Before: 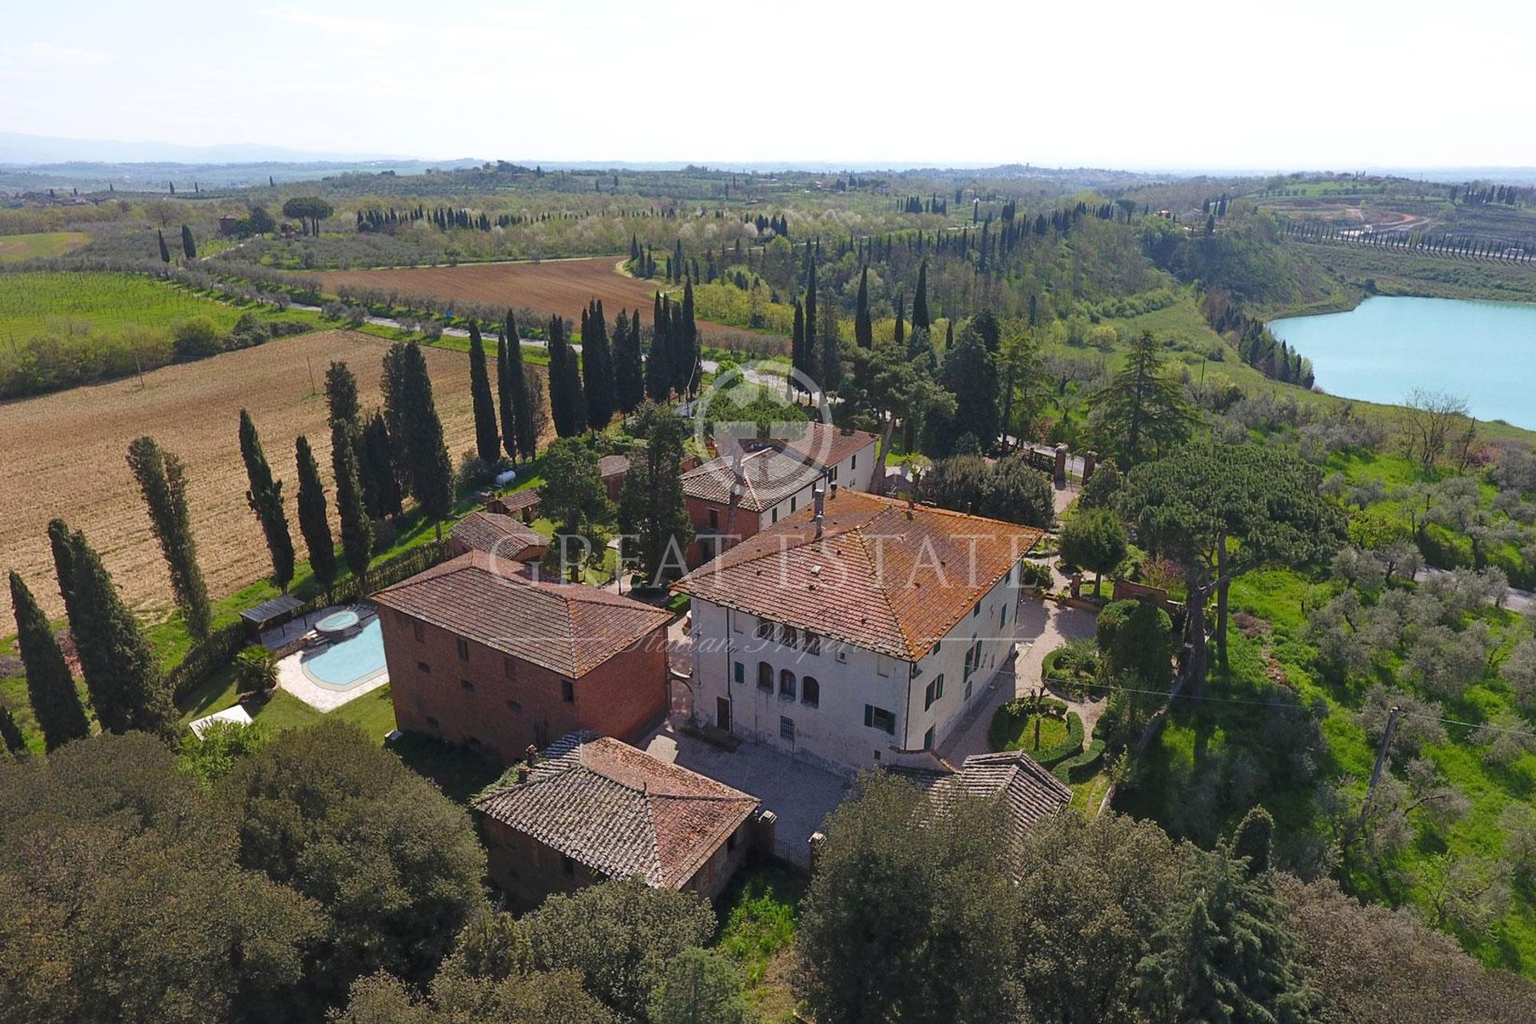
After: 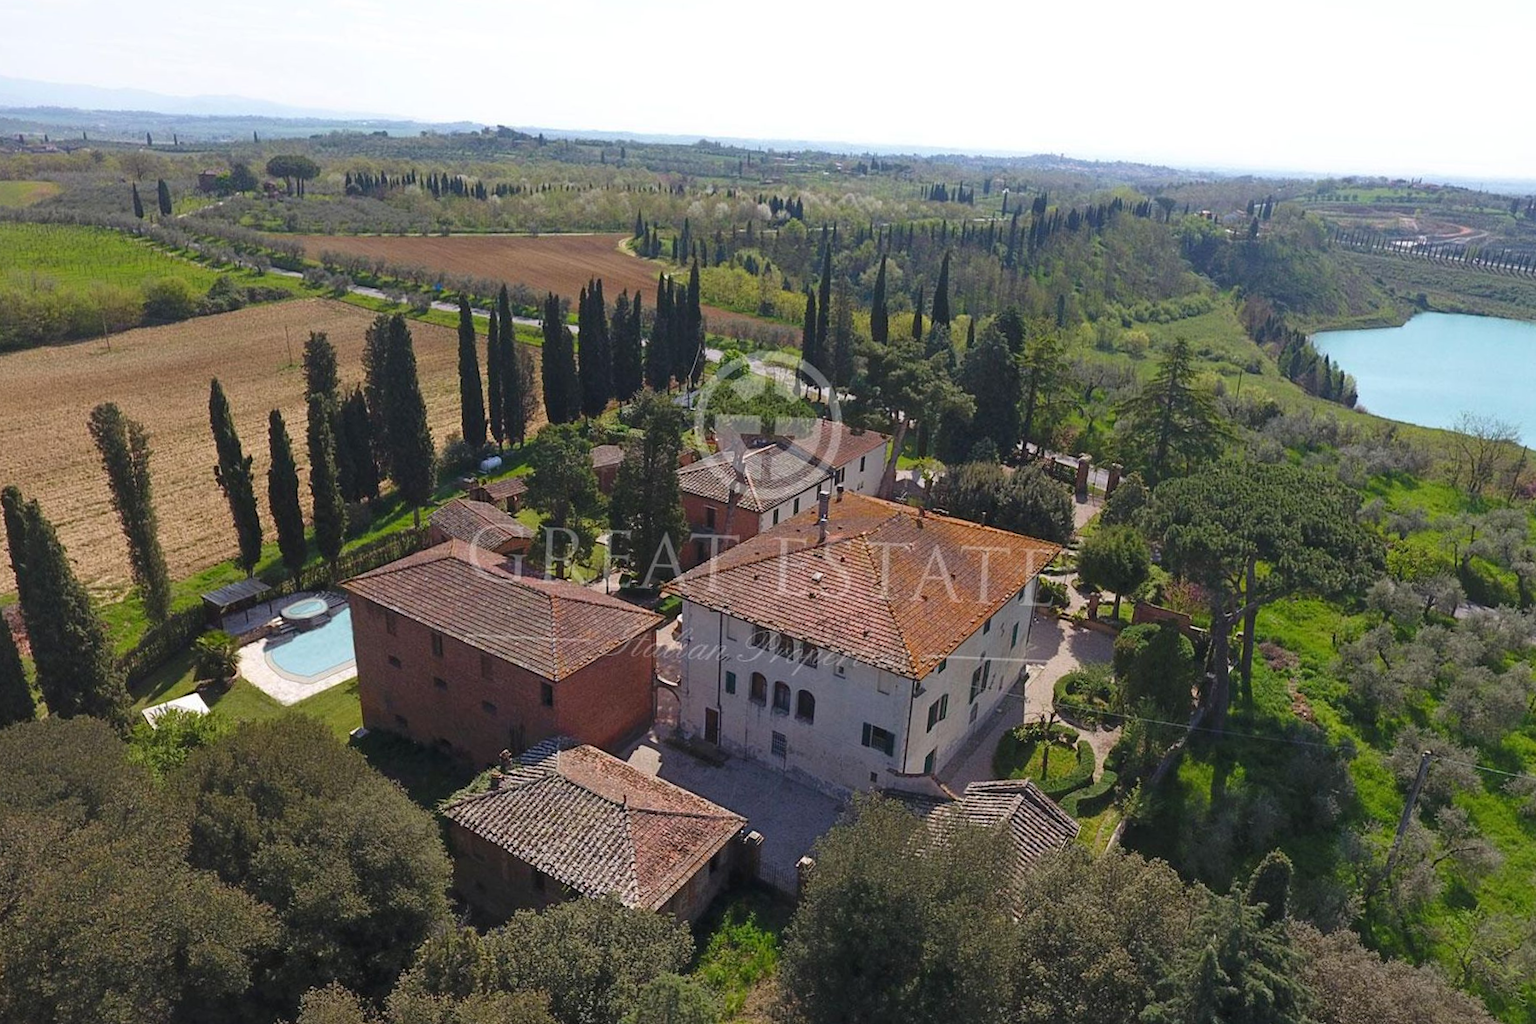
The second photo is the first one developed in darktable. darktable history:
crop and rotate: angle -2.58°
